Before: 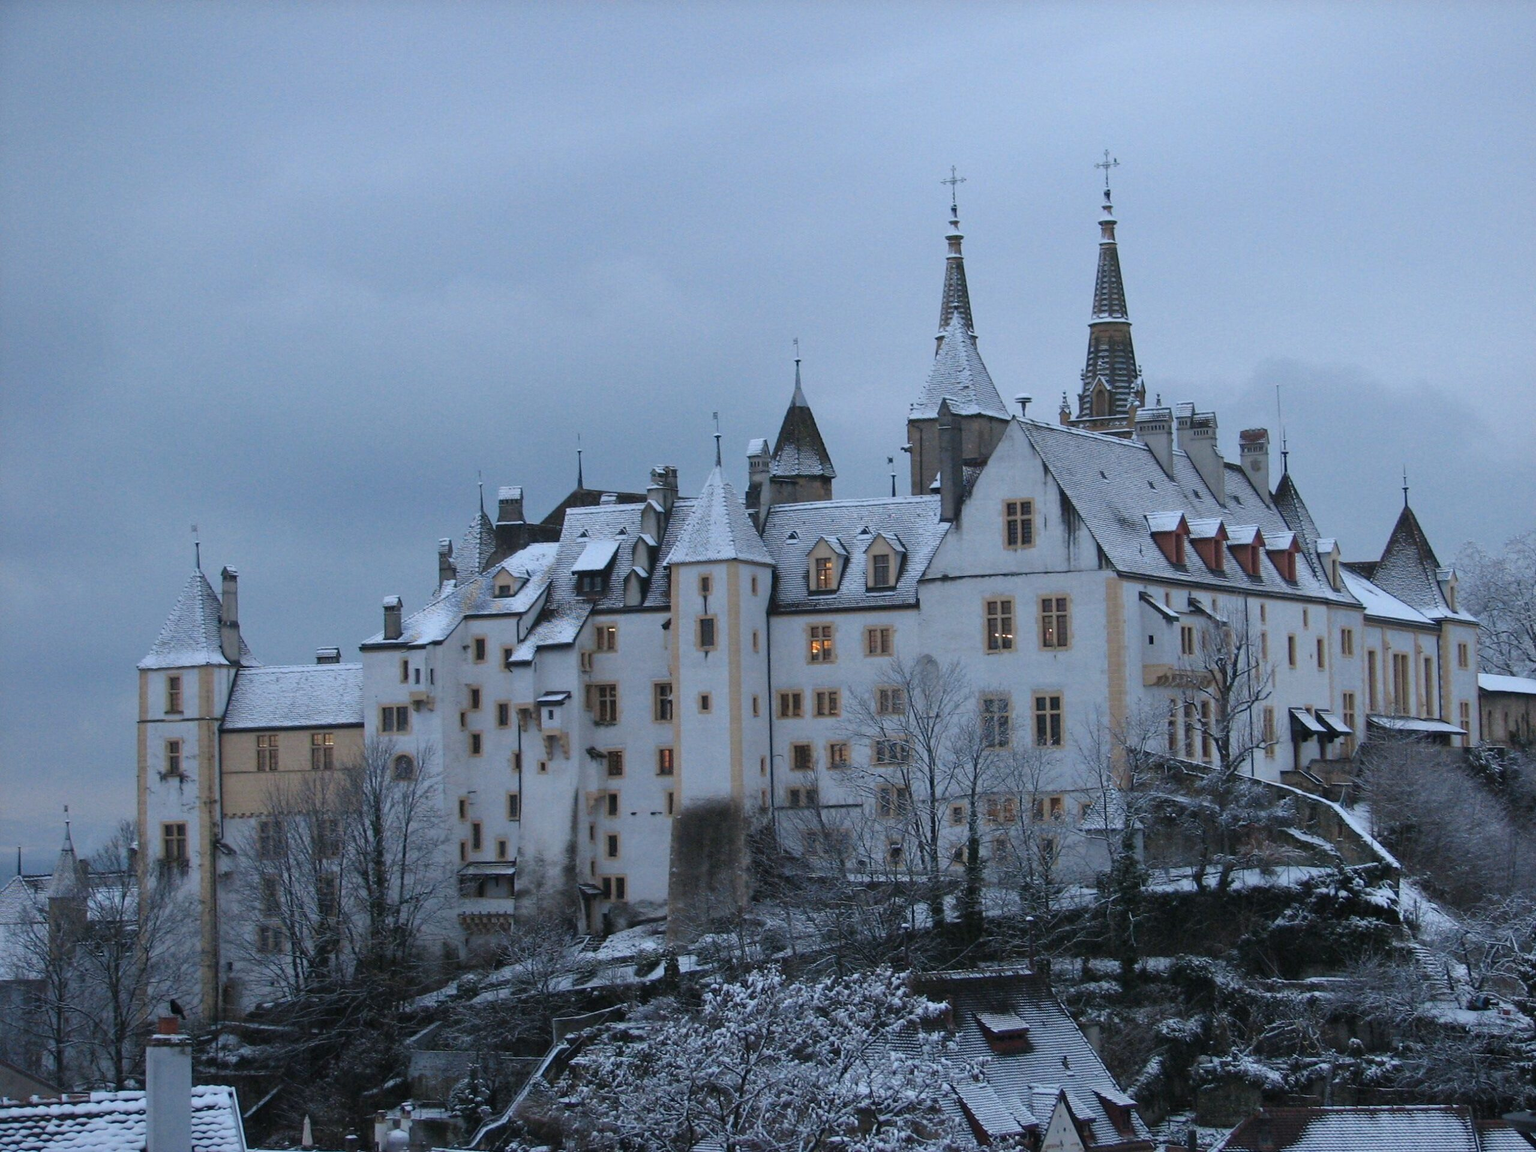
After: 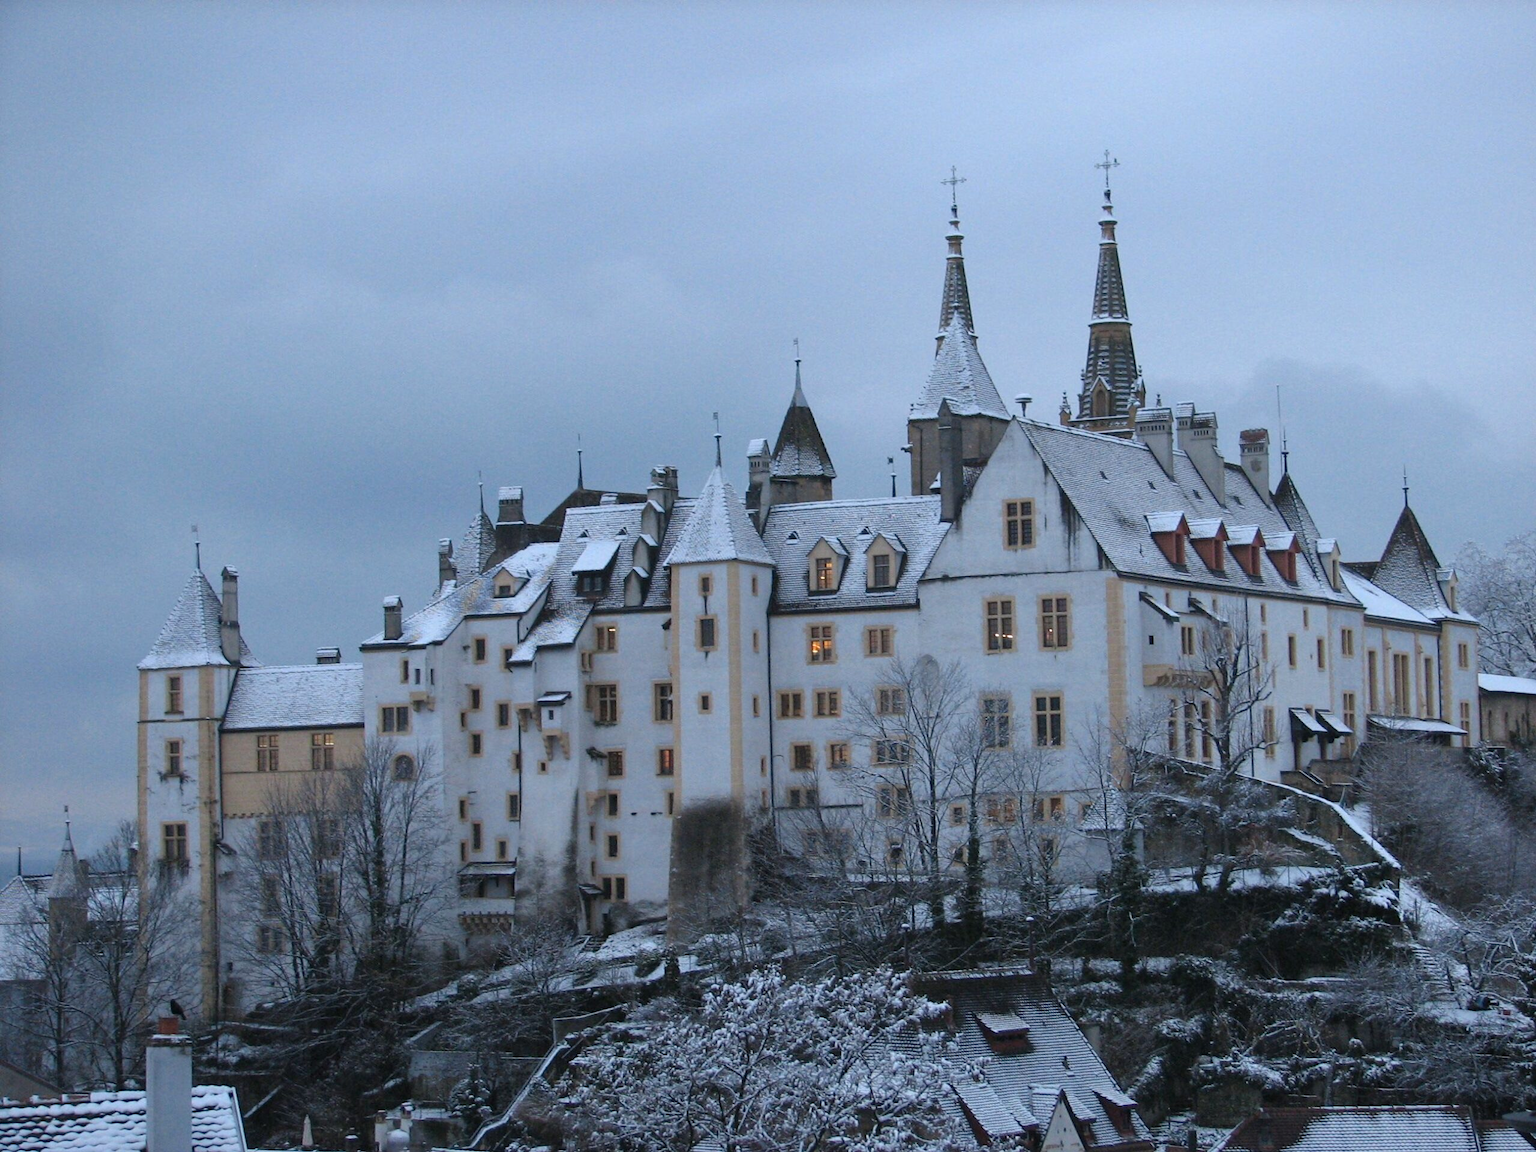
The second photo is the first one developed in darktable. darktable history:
shadows and highlights: radius 335.24, shadows 63.59, highlights 6.16, compress 87.78%, highlights color adjustment 0.791%, soften with gaussian
levels: levels [0, 0.476, 0.951]
